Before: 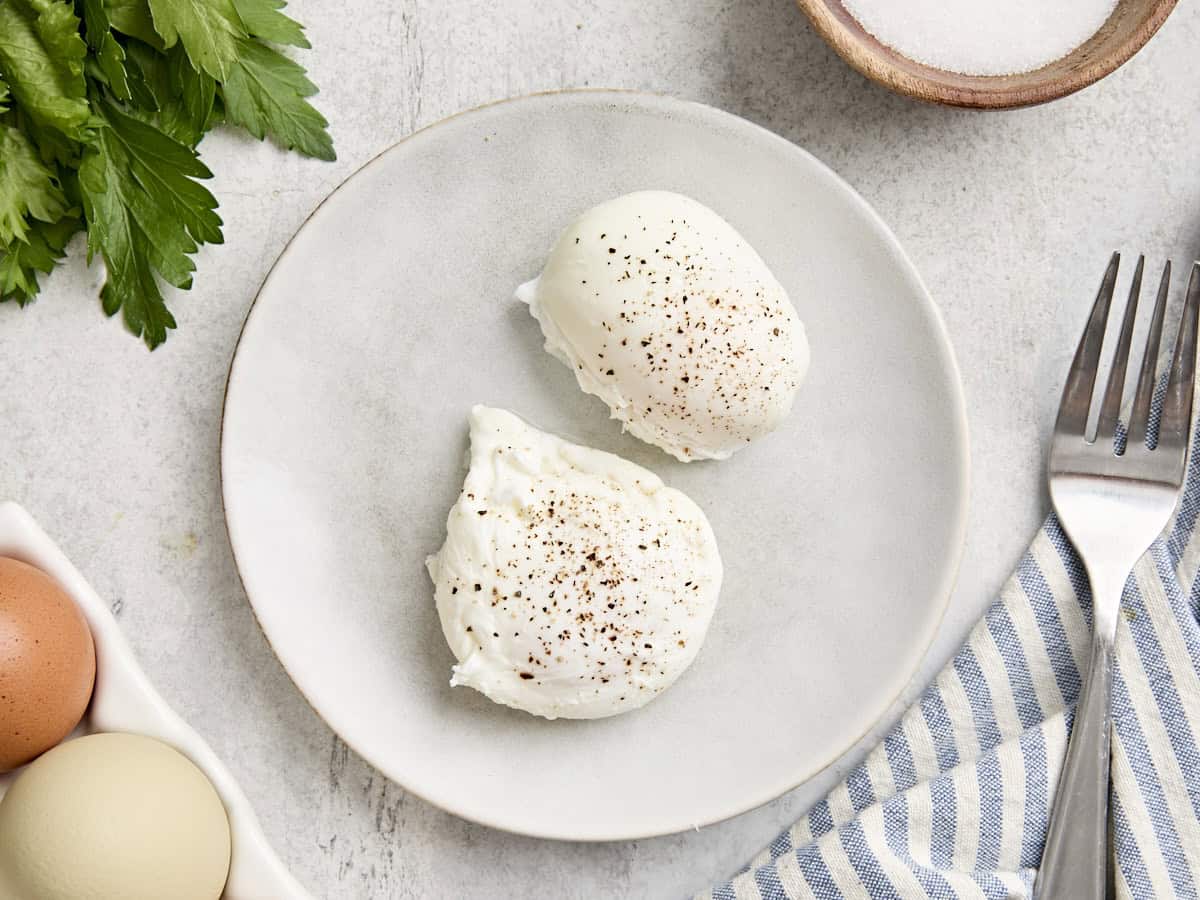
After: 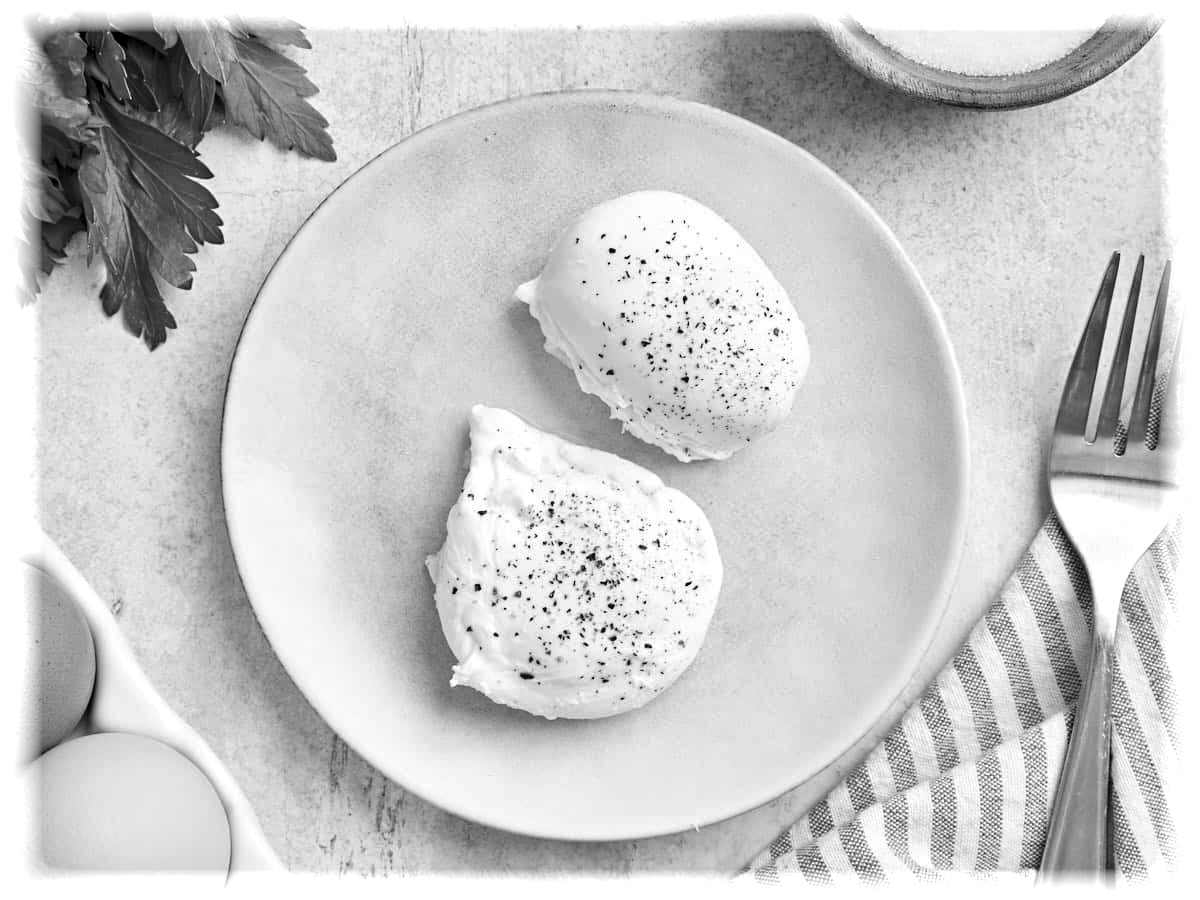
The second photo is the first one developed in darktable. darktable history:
monochrome: on, module defaults
white balance: emerald 1
local contrast: mode bilateral grid, contrast 20, coarseness 50, detail 140%, midtone range 0.2
vignetting: fall-off start 93%, fall-off radius 5%, brightness 1, saturation -0.49, automatic ratio true, width/height ratio 1.332, shape 0.04, unbound false
